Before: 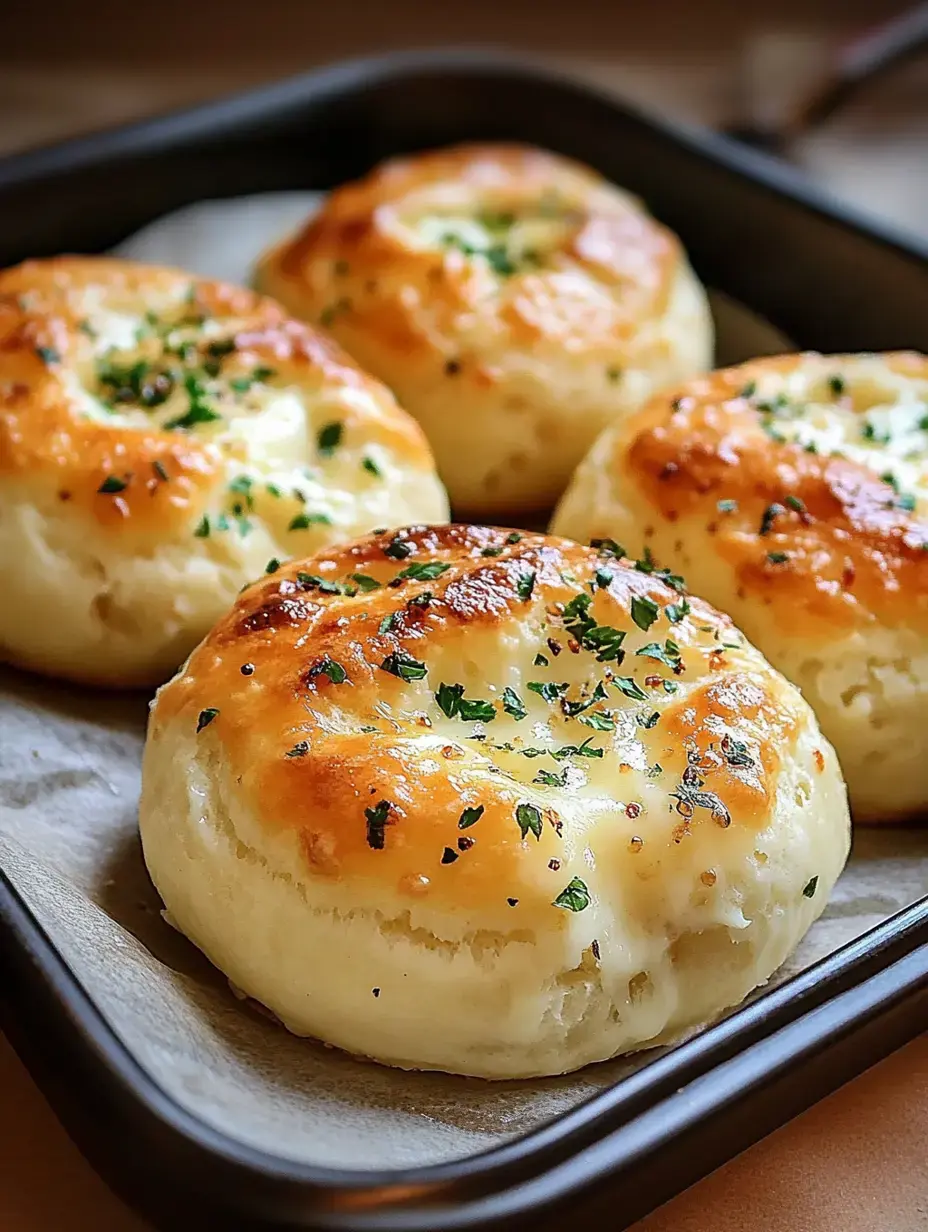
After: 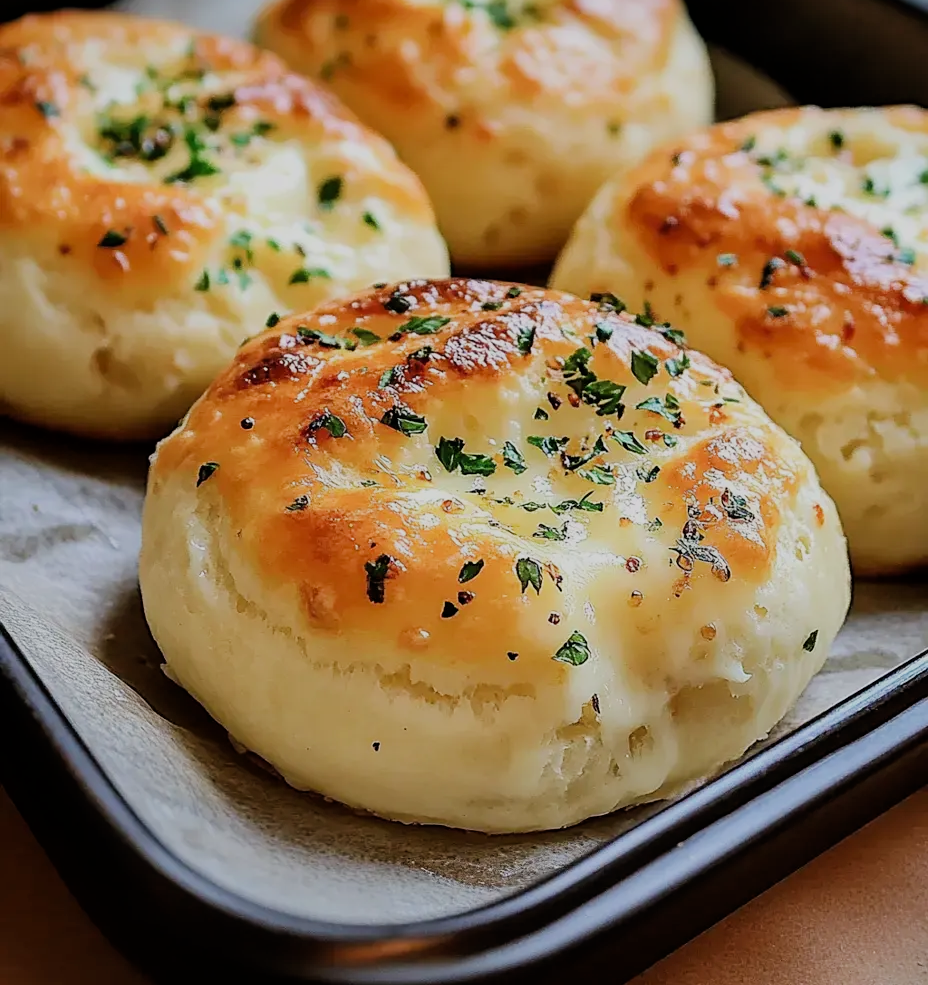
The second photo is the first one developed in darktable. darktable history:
crop and rotate: top 19.998%
filmic rgb: black relative exposure -7.65 EV, white relative exposure 4.56 EV, hardness 3.61
